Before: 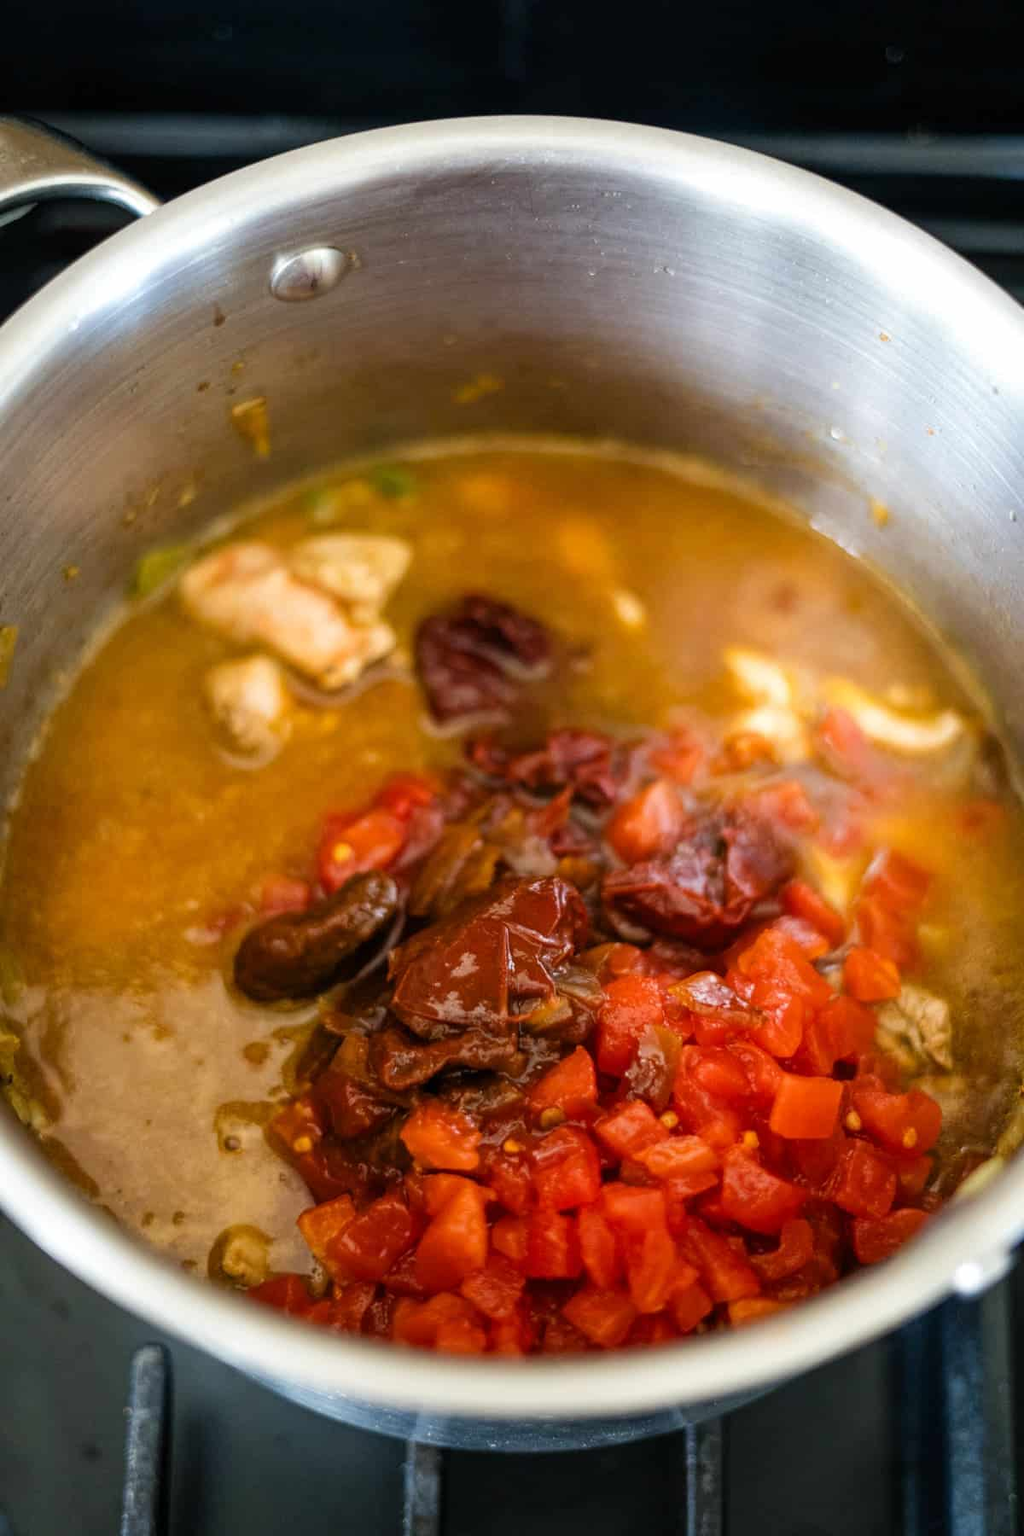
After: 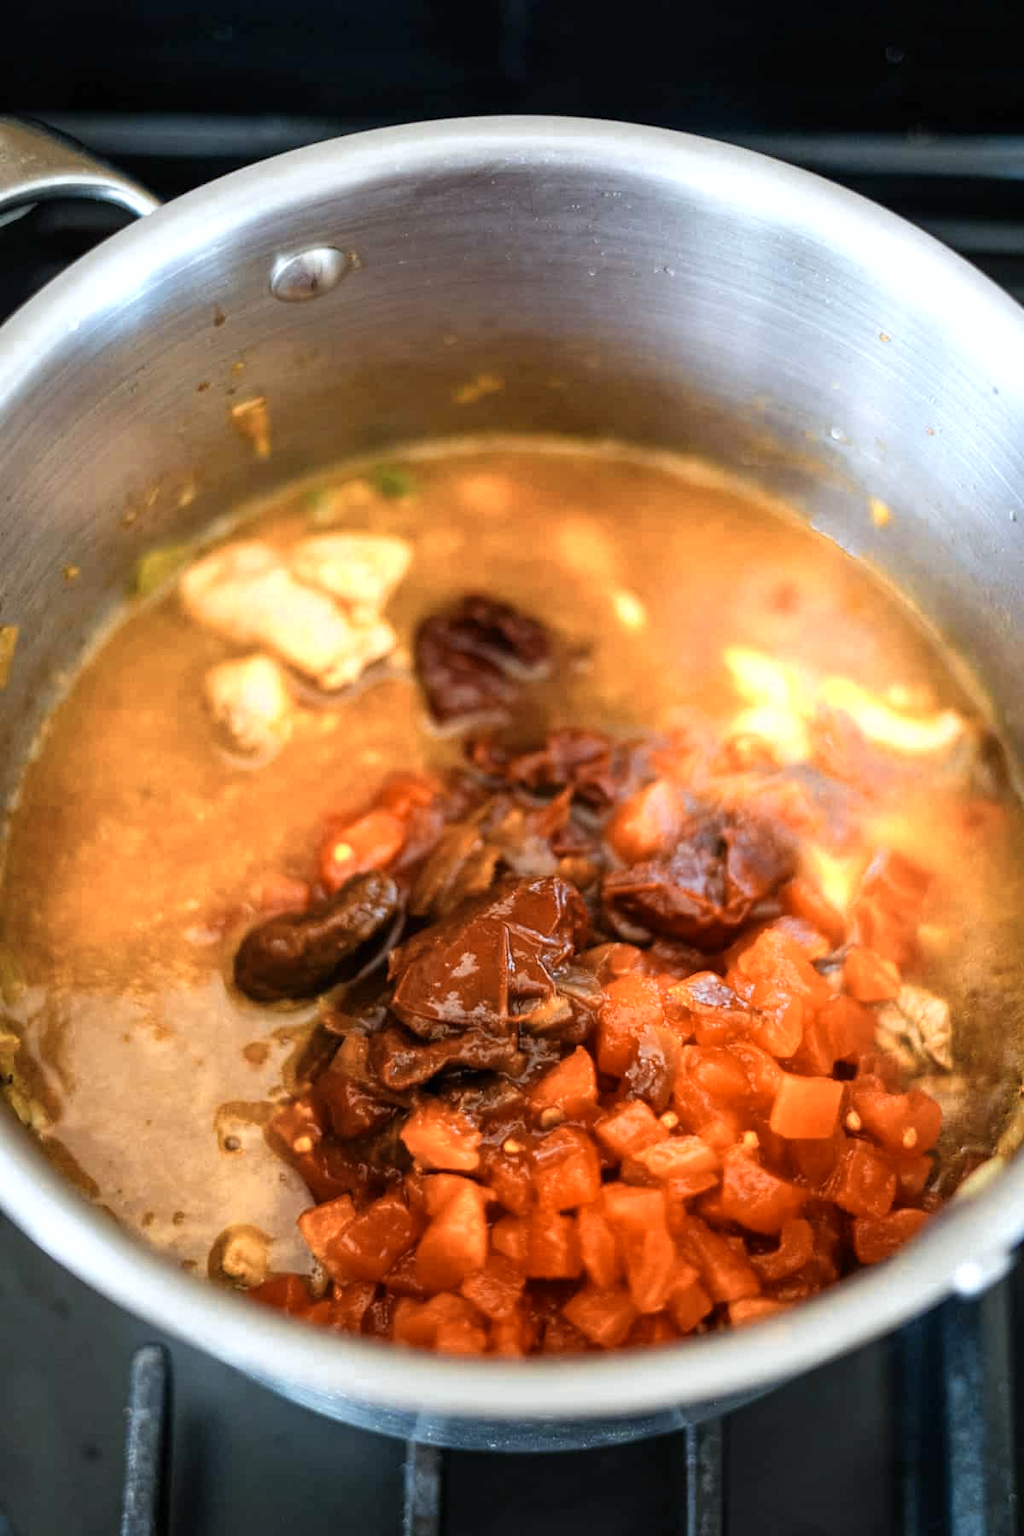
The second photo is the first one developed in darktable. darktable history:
color zones: curves: ch0 [(0.018, 0.548) (0.197, 0.654) (0.425, 0.447) (0.605, 0.658) (0.732, 0.579)]; ch1 [(0.105, 0.531) (0.224, 0.531) (0.386, 0.39) (0.618, 0.456) (0.732, 0.456) (0.956, 0.421)]; ch2 [(0.039, 0.583) (0.215, 0.465) (0.399, 0.544) (0.465, 0.548) (0.614, 0.447) (0.724, 0.43) (0.882, 0.623) (0.956, 0.632)]
white balance: red 0.967, blue 1.049
